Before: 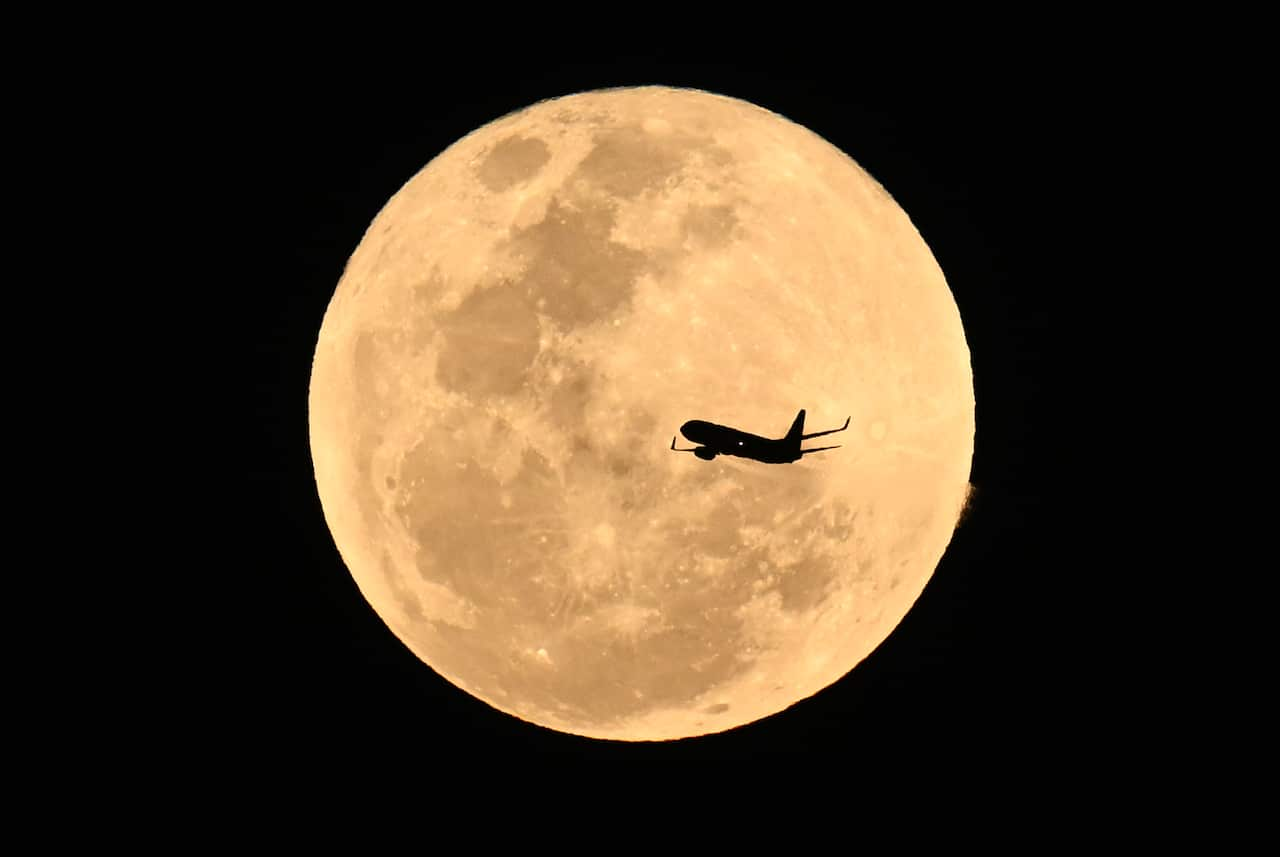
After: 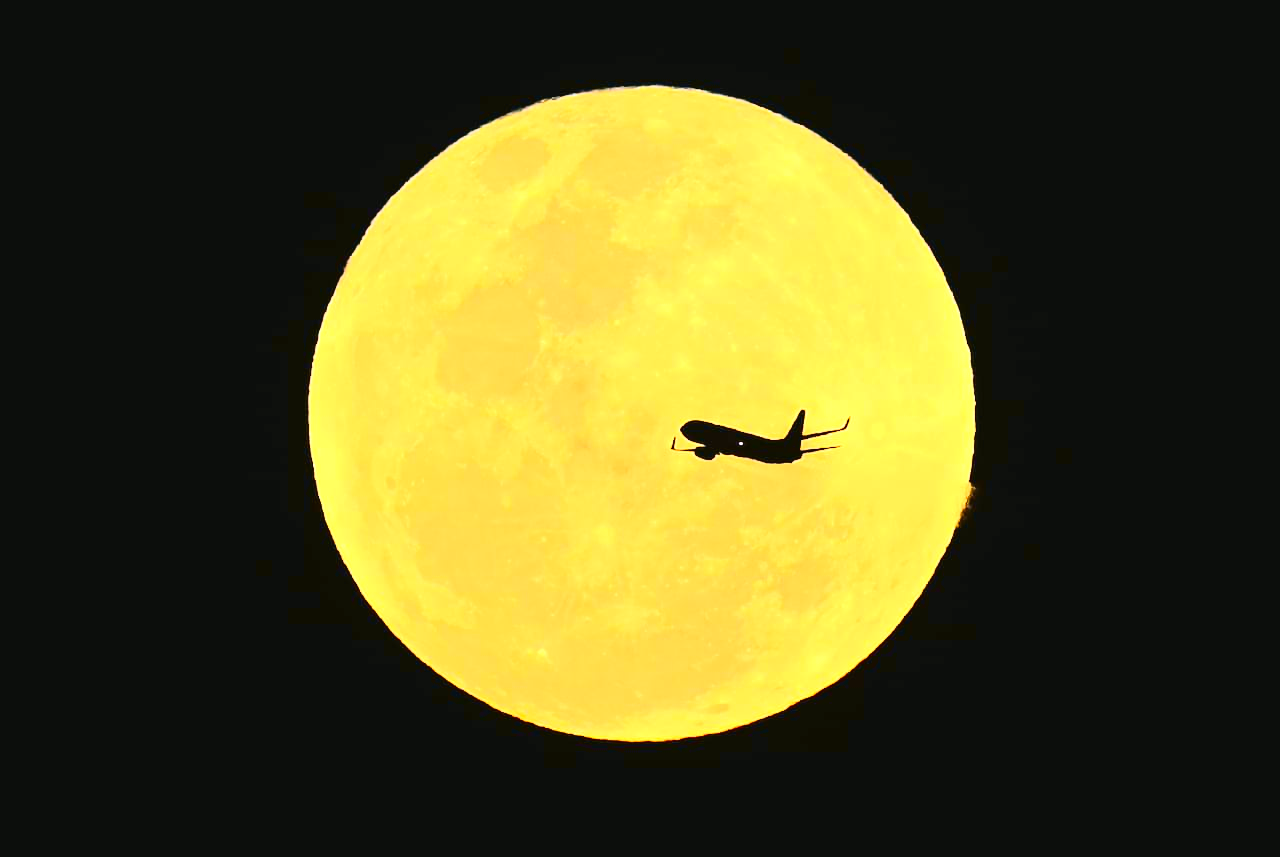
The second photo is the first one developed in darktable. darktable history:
exposure: black level correction -0.002, exposure 1.109 EV, compensate highlight preservation false
tone curve: curves: ch0 [(0.003, 0.023) (0.071, 0.052) (0.236, 0.197) (0.466, 0.557) (0.625, 0.761) (0.783, 0.9) (0.994, 0.968)]; ch1 [(0, 0) (0.262, 0.227) (0.417, 0.386) (0.469, 0.467) (0.502, 0.498) (0.528, 0.53) (0.573, 0.579) (0.605, 0.621) (0.644, 0.671) (0.686, 0.728) (0.994, 0.987)]; ch2 [(0, 0) (0.262, 0.188) (0.385, 0.353) (0.427, 0.424) (0.495, 0.493) (0.515, 0.54) (0.547, 0.561) (0.589, 0.613) (0.644, 0.748) (1, 1)], color space Lab, independent channels, preserve colors none
